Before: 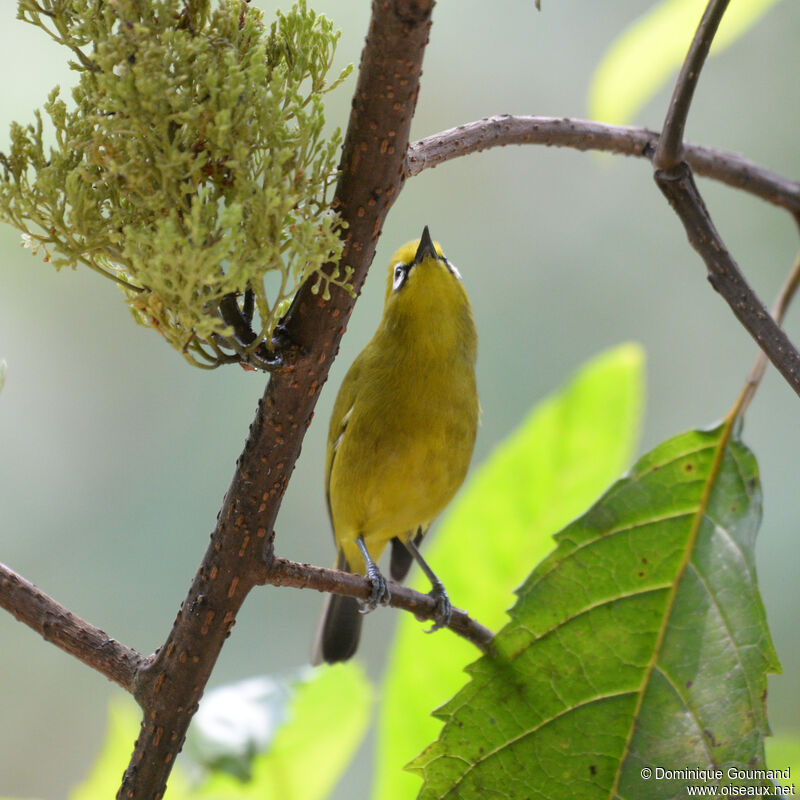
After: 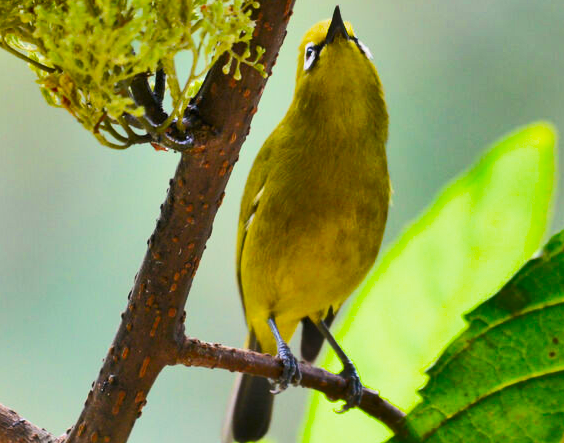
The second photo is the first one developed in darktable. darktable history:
crop: left 11.158%, top 27.508%, right 18.236%, bottom 17.032%
tone equalizer: on, module defaults
exposure: black level correction 0, exposure 1.473 EV, compensate highlight preservation false
filmic rgb: black relative exposure -7.34 EV, white relative exposure 5.09 EV, hardness 3.19, color science v6 (2022)
color balance rgb: shadows lift › luminance -4.596%, shadows lift › chroma 1.246%, shadows lift › hue 218.76°, perceptual saturation grading › global saturation 0.581%, perceptual brilliance grading › highlights 7.409%, perceptual brilliance grading › mid-tones 3.25%, perceptual brilliance grading › shadows 1.25%, global vibrance 32.781%
shadows and highlights: shadows 21.04, highlights -81.65, soften with gaussian
